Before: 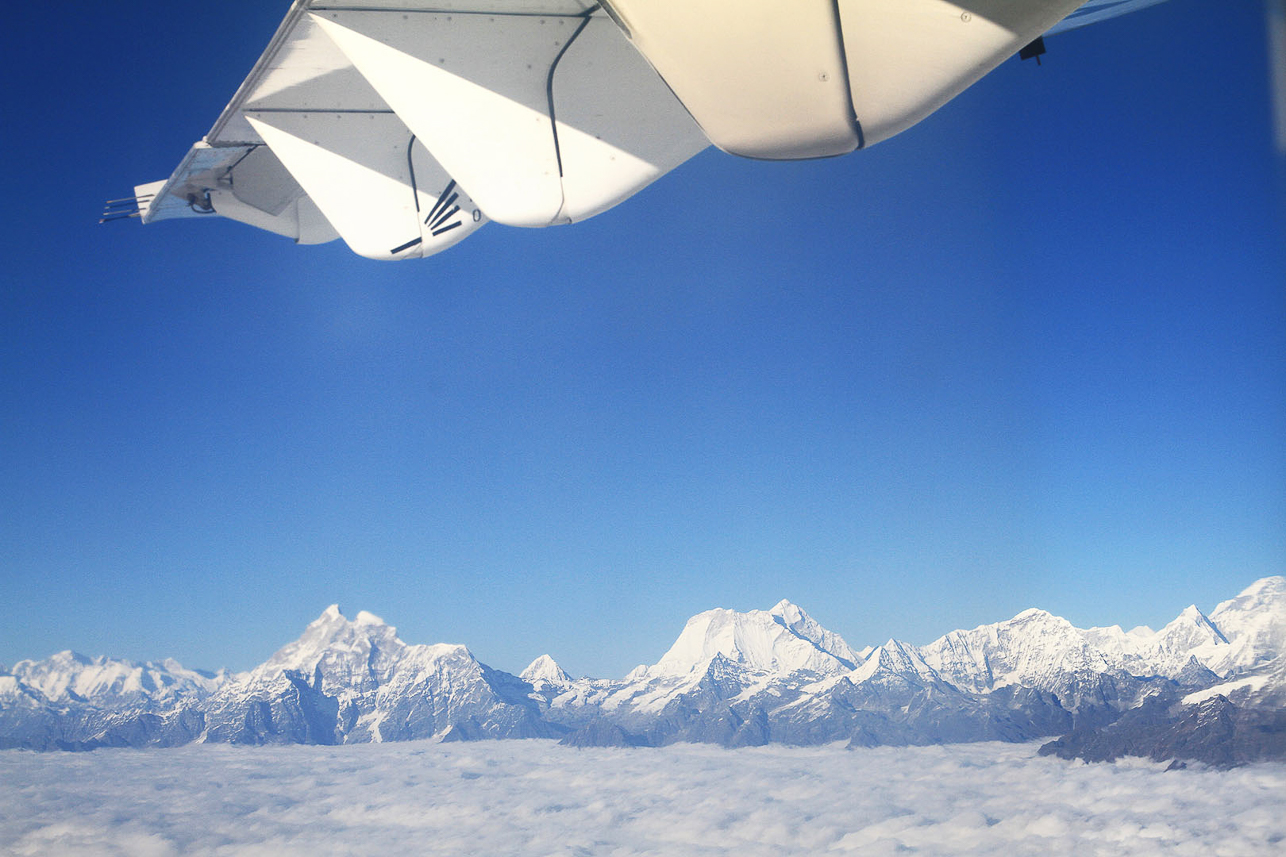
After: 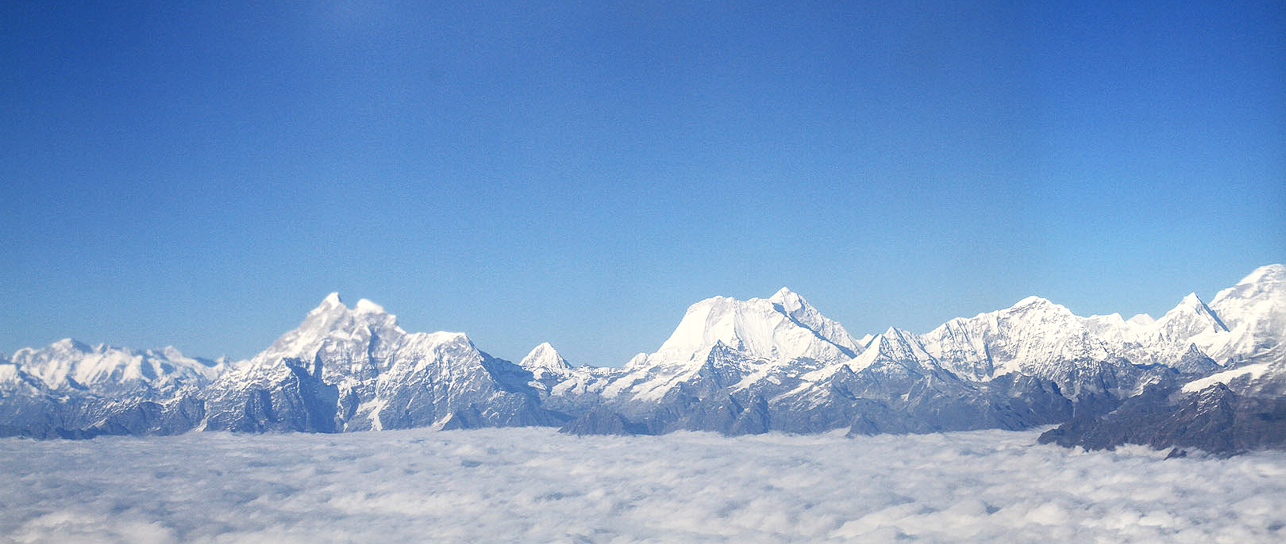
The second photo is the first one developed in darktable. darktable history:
crop and rotate: top 36.435%
local contrast: detail 130%
